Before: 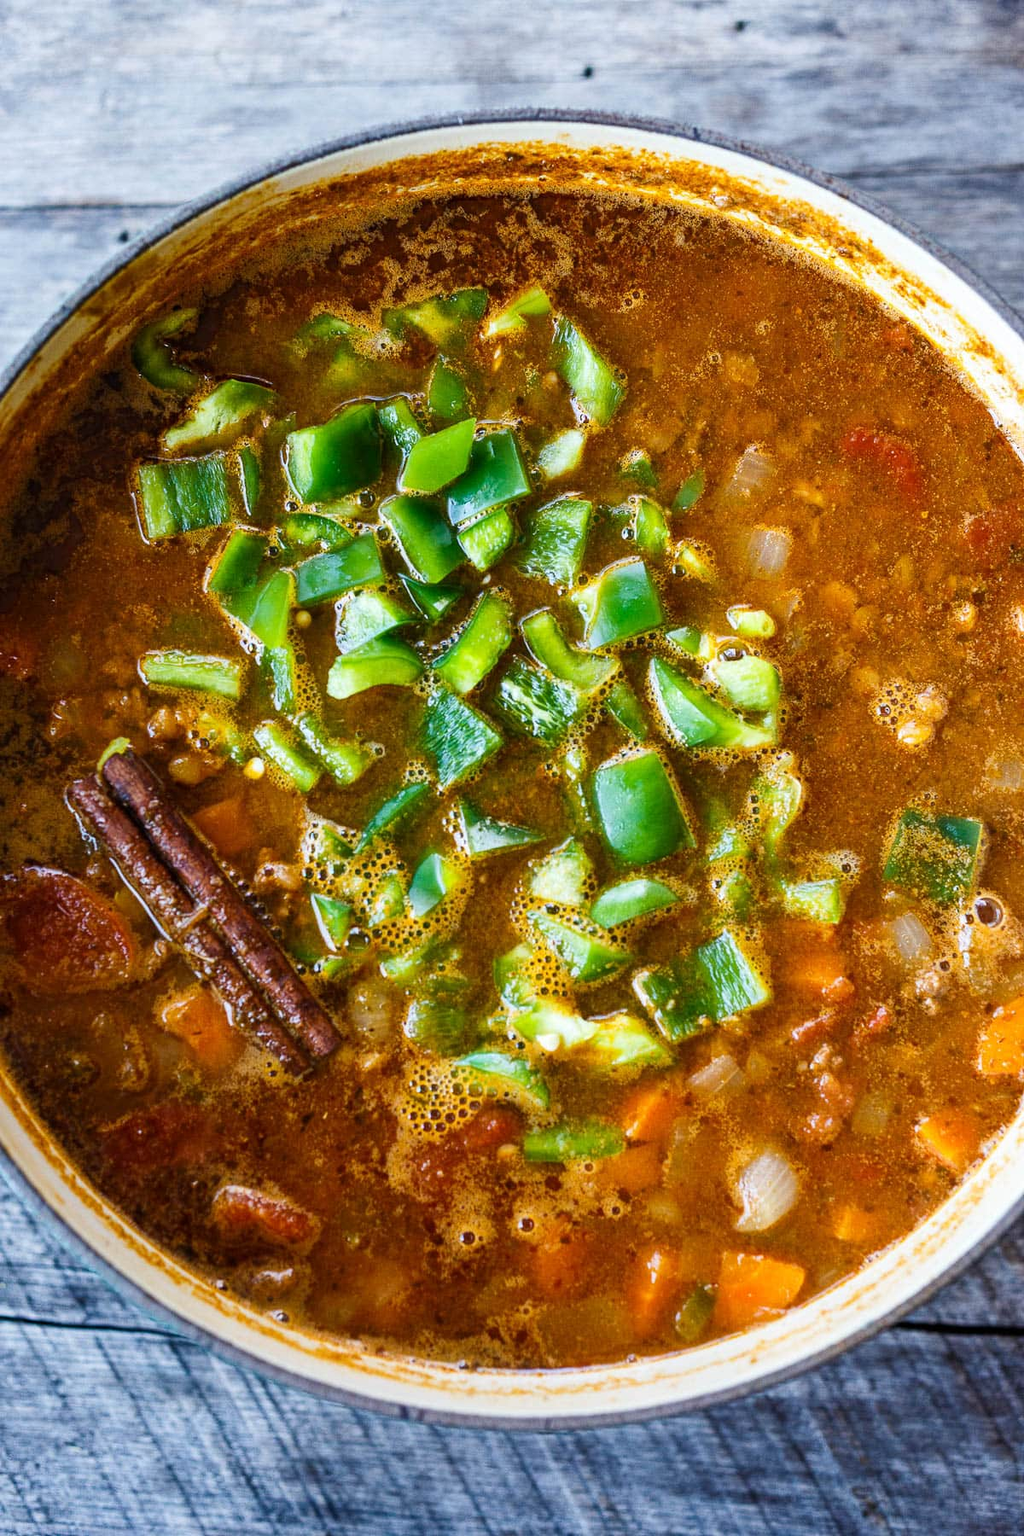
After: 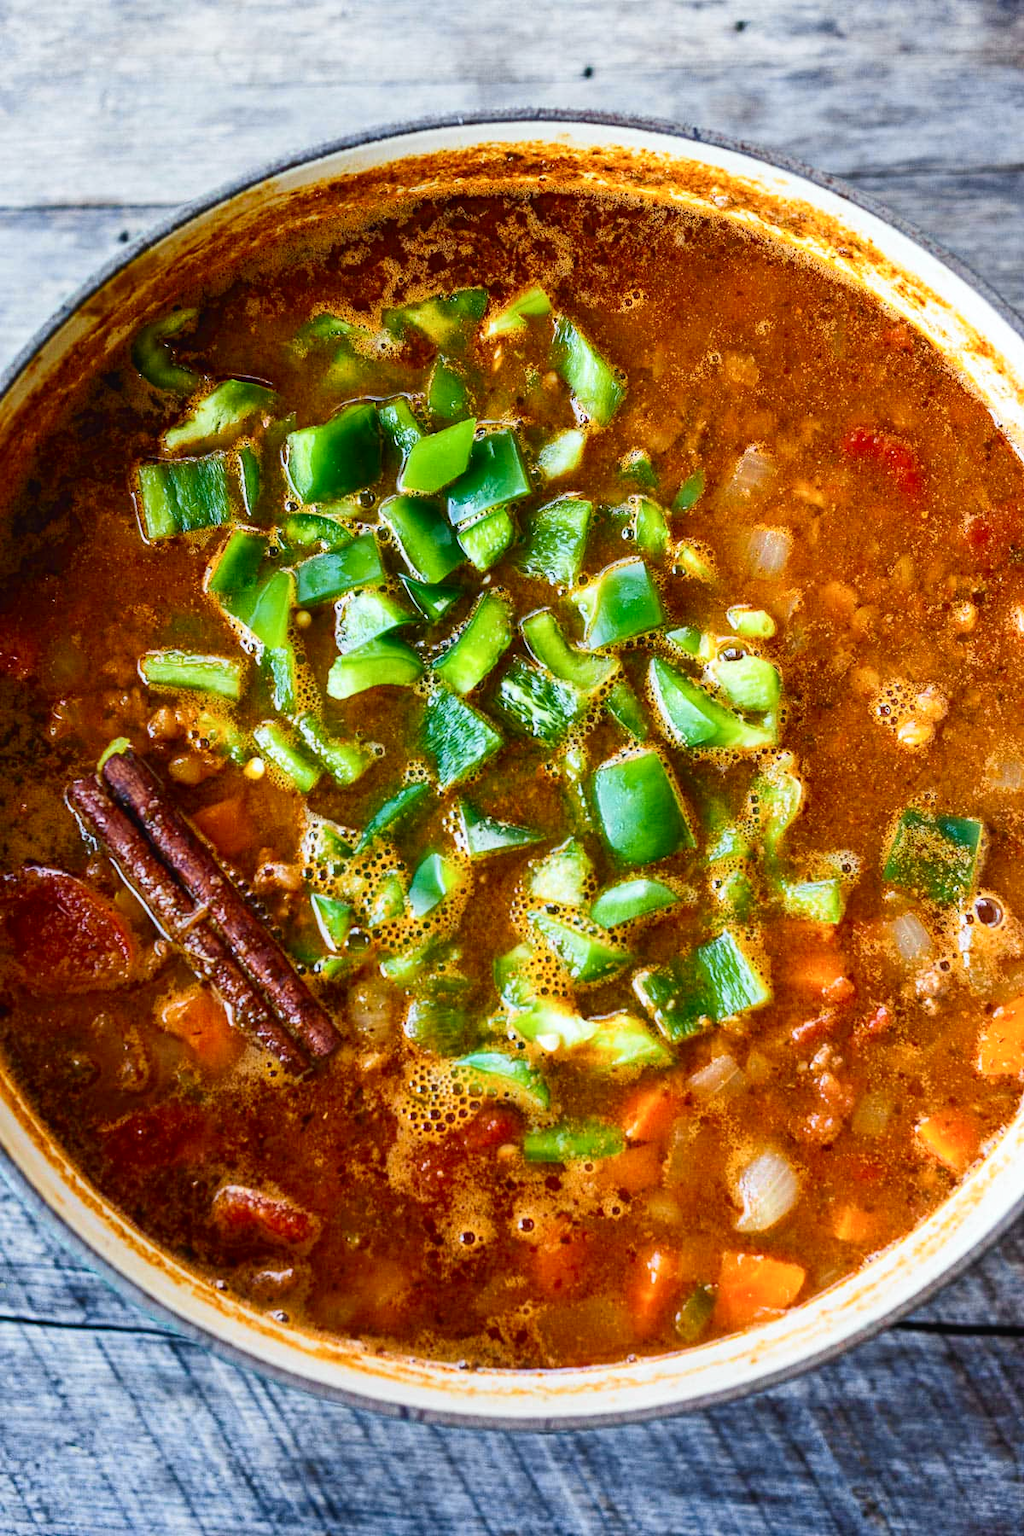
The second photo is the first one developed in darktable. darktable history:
contrast brightness saturation: contrast 0.037, saturation 0.065
tone curve: curves: ch0 [(0, 0.015) (0.037, 0.032) (0.131, 0.113) (0.275, 0.26) (0.497, 0.505) (0.617, 0.643) (0.704, 0.735) (0.813, 0.842) (0.911, 0.931) (0.997, 1)]; ch1 [(0, 0) (0.301, 0.3) (0.444, 0.438) (0.493, 0.494) (0.501, 0.5) (0.534, 0.543) (0.582, 0.605) (0.658, 0.687) (0.746, 0.79) (1, 1)]; ch2 [(0, 0) (0.246, 0.234) (0.36, 0.356) (0.415, 0.426) (0.476, 0.492) (0.502, 0.499) (0.525, 0.517) (0.533, 0.534) (0.586, 0.598) (0.634, 0.643) (0.706, 0.717) (0.853, 0.83) (1, 0.951)], color space Lab, independent channels, preserve colors none
